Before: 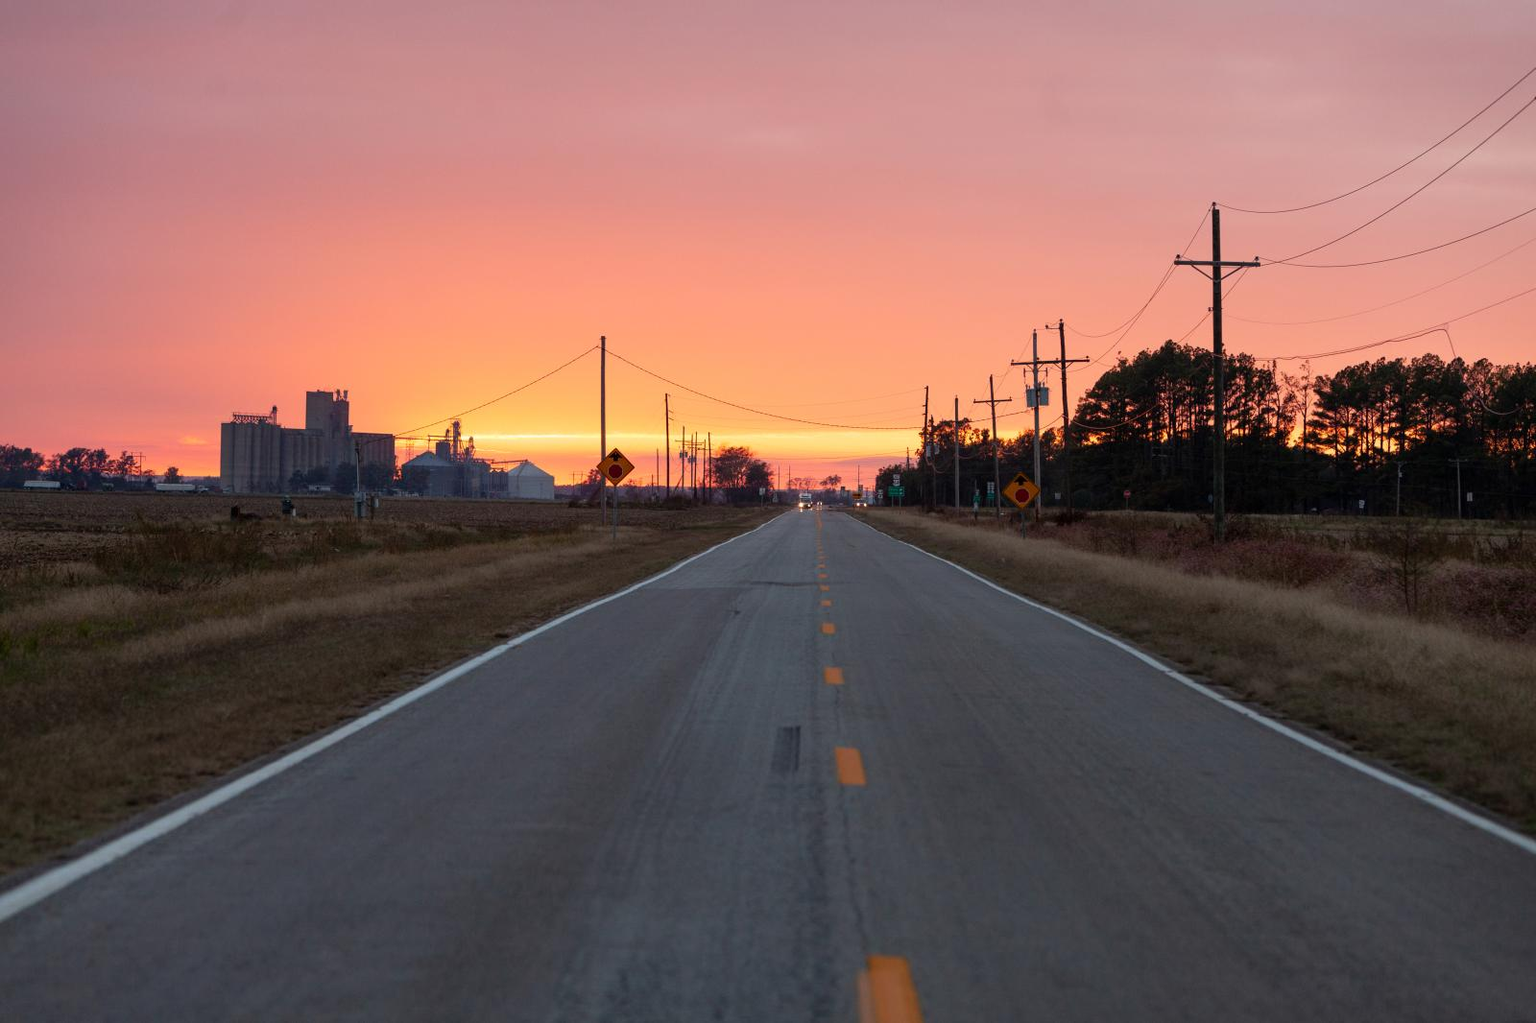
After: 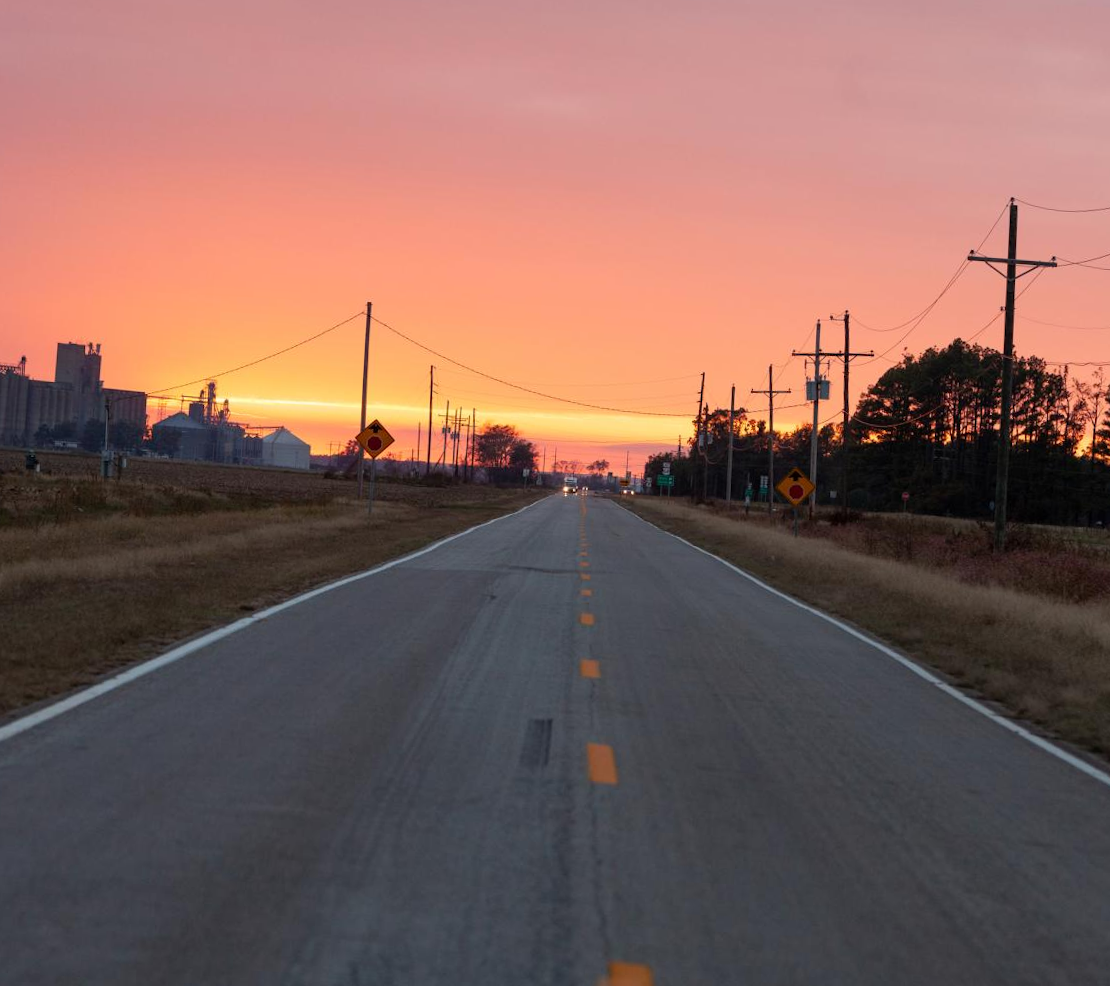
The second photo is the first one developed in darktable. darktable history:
crop and rotate: angle -3.12°, left 14.174%, top 0.02%, right 10.817%, bottom 0.047%
